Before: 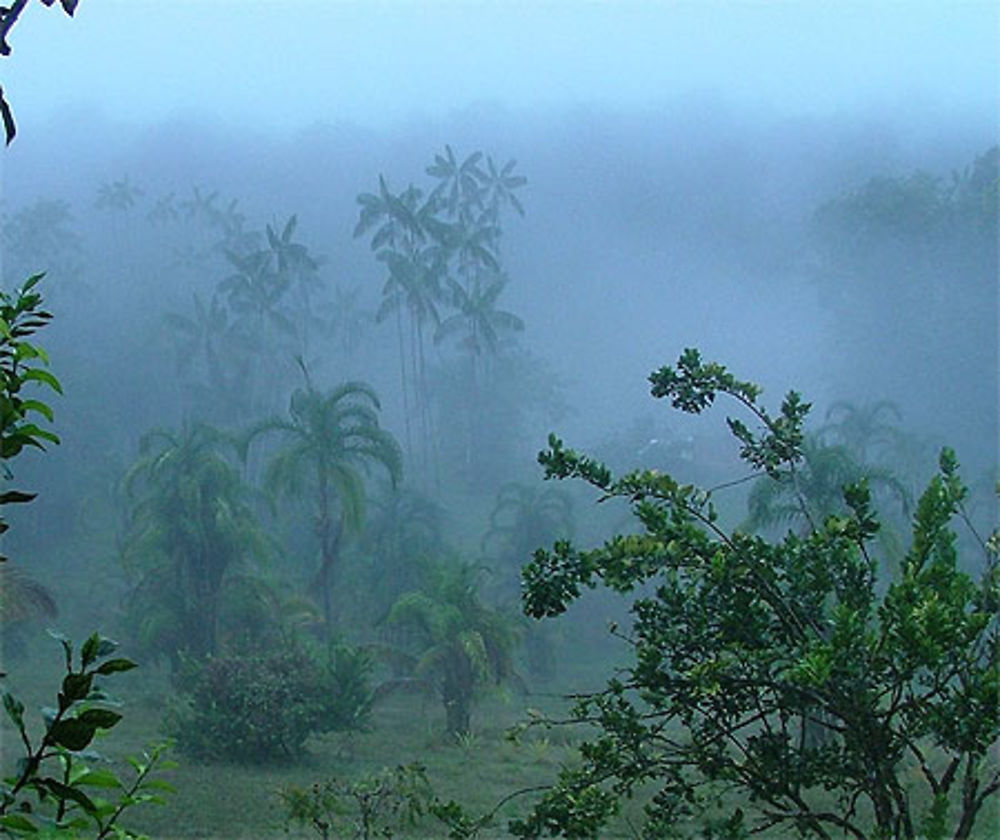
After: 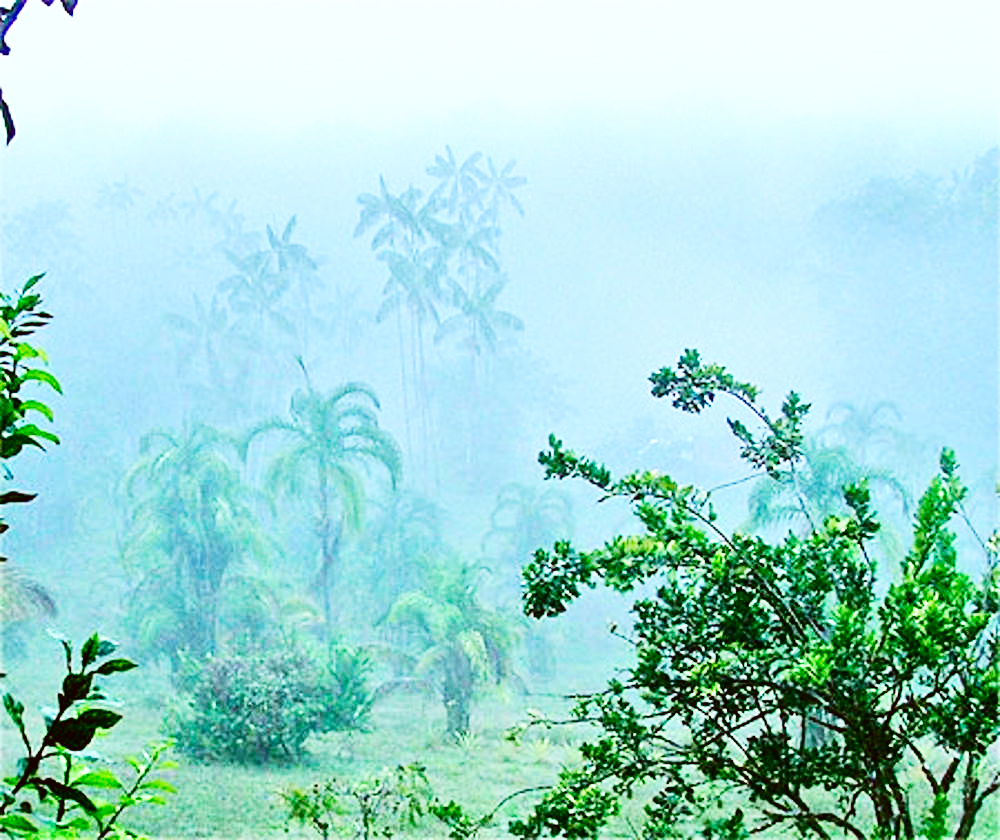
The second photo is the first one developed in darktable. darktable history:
base curve: curves: ch0 [(0, 0) (0.007, 0.004) (0.027, 0.03) (0.046, 0.07) (0.207, 0.54) (0.442, 0.872) (0.673, 0.972) (1, 1)], preserve colors none
tone equalizer: -7 EV 0.15 EV, -6 EV 0.6 EV, -5 EV 1.15 EV, -4 EV 1.33 EV, -3 EV 1.15 EV, -2 EV 0.6 EV, -1 EV 0.15 EV, mask exposure compensation -0.5 EV
contrast brightness saturation: contrast 0.19, brightness -0.11, saturation 0.21
color correction: highlights a* -0.482, highlights b* 0.161, shadows a* 4.66, shadows b* 20.72
